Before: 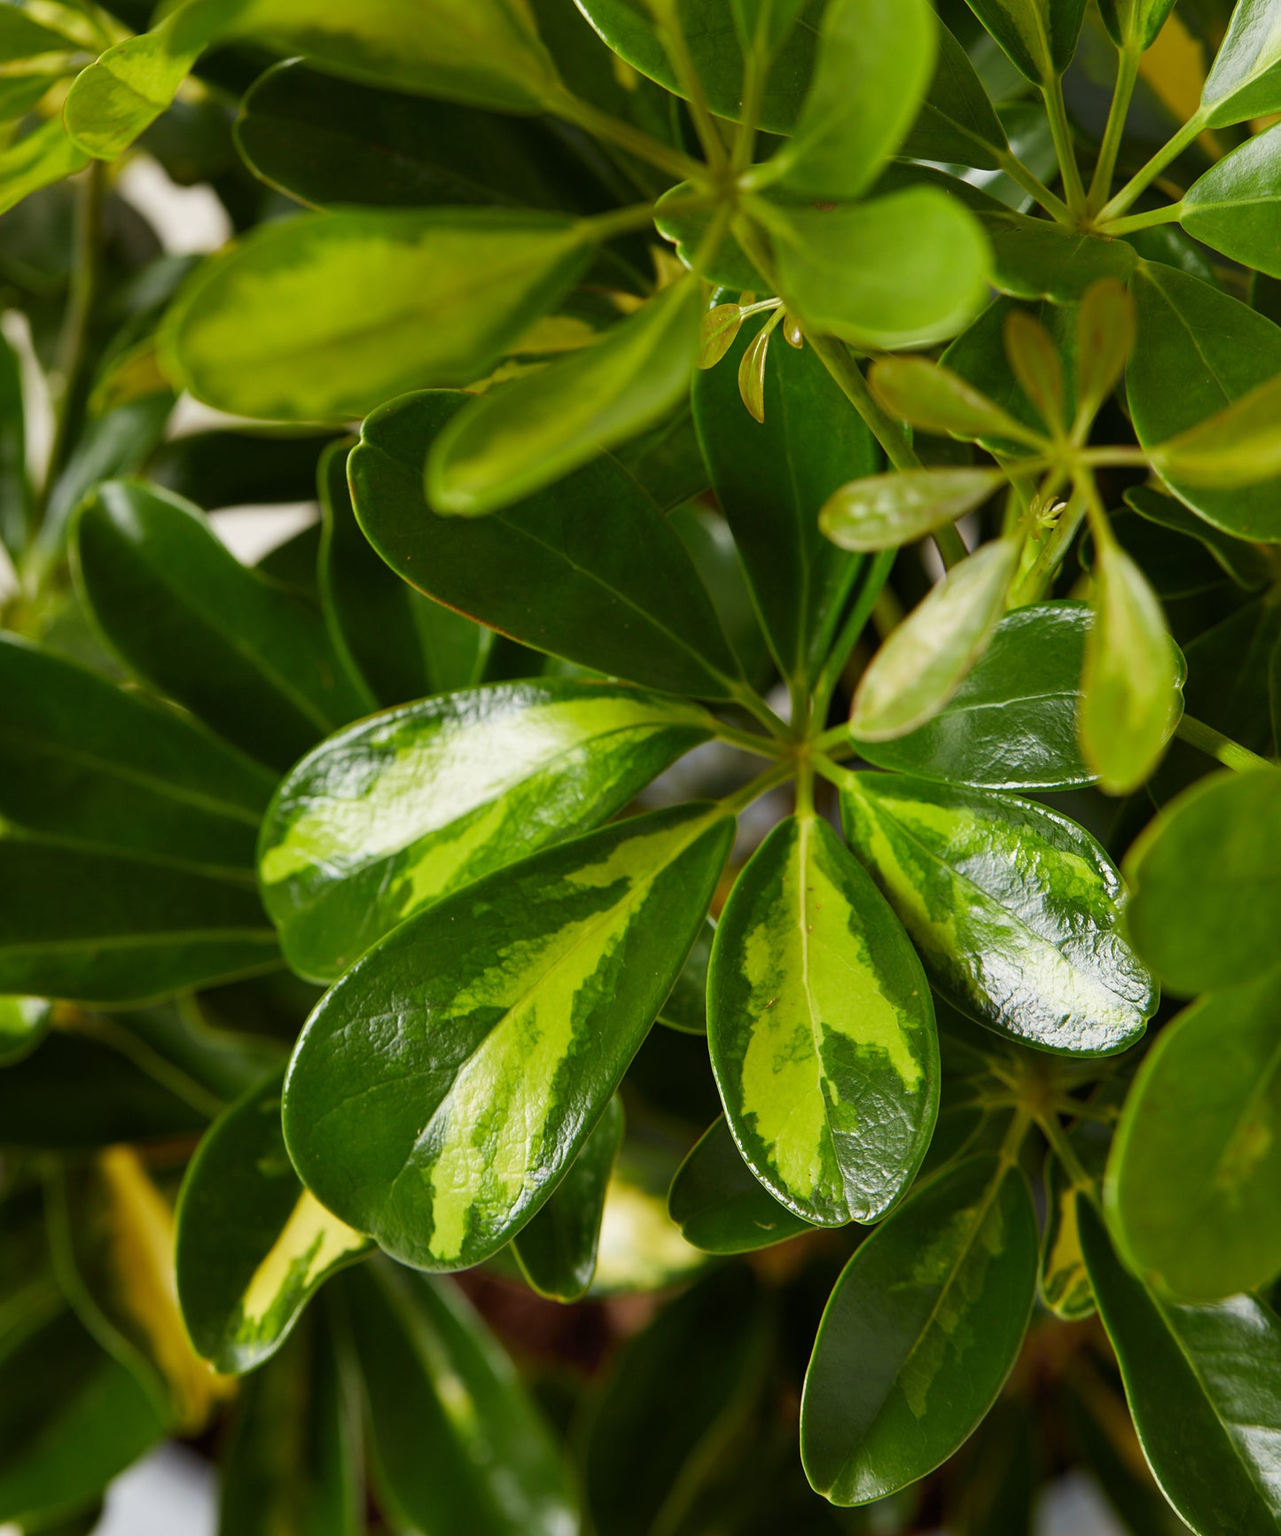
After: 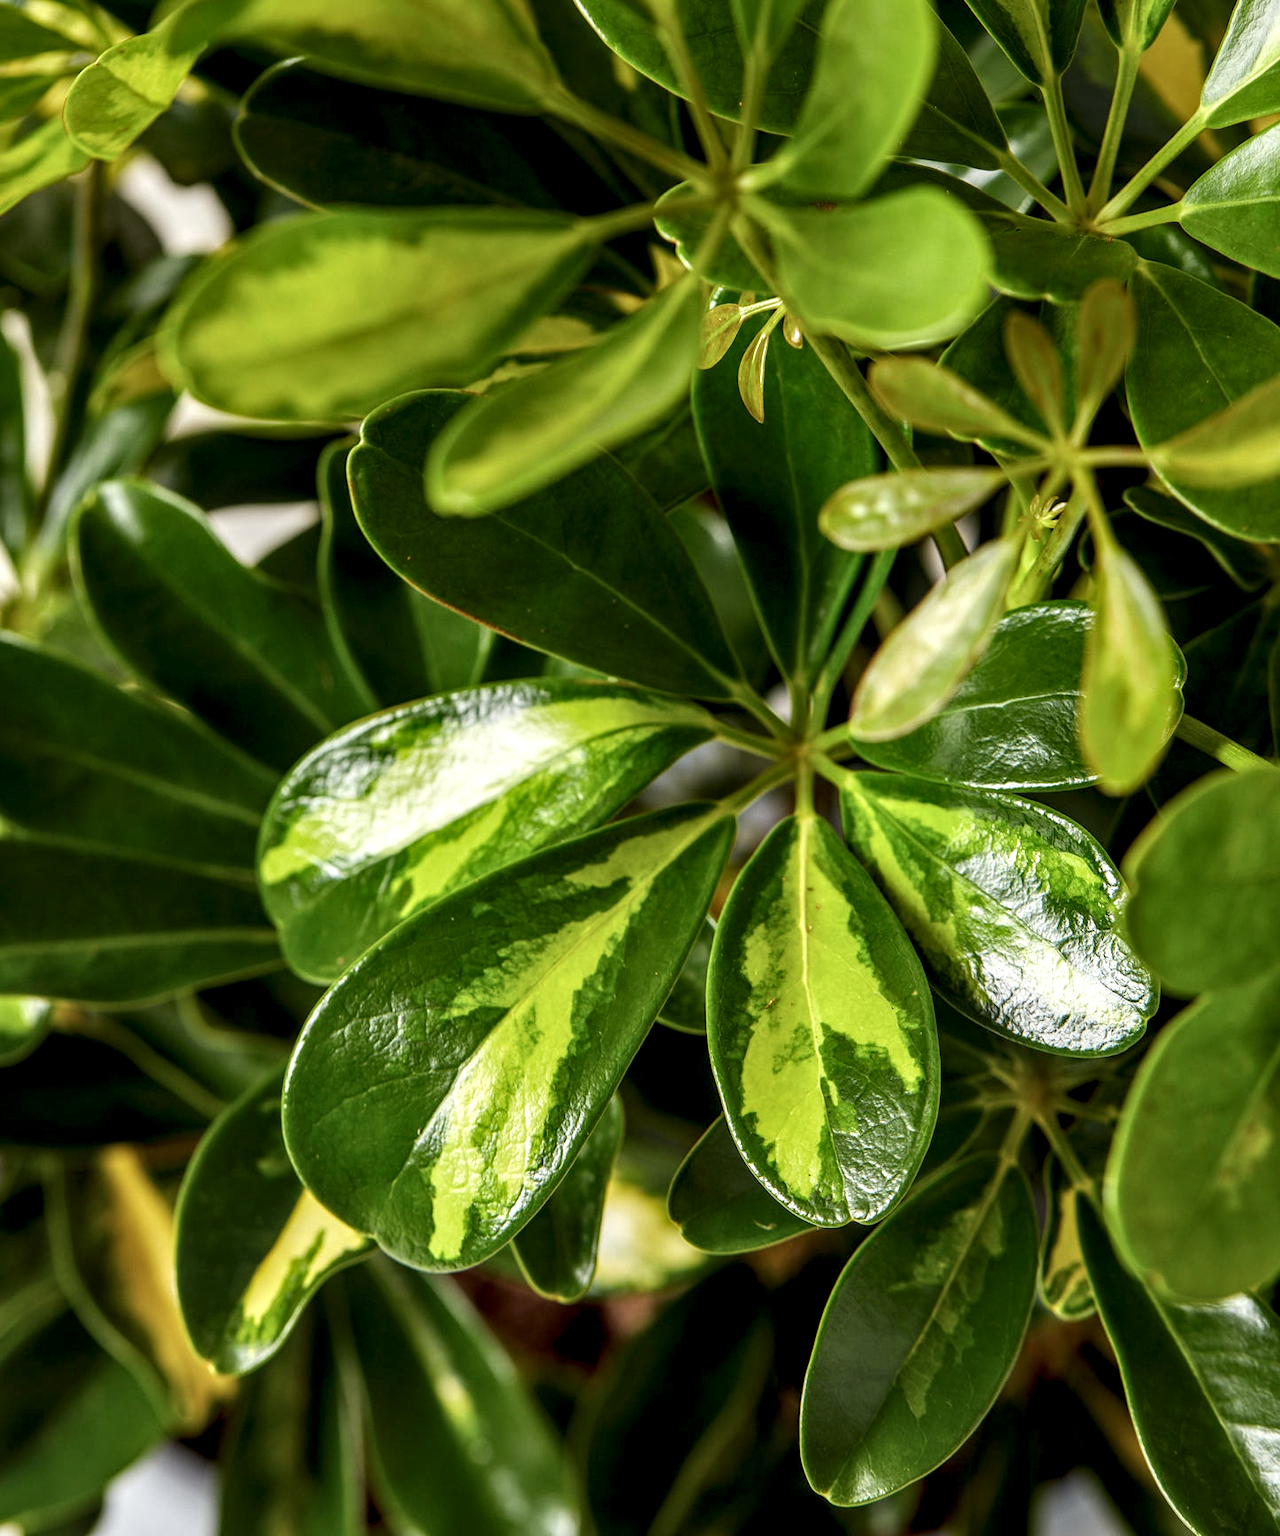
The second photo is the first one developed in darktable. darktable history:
exposure: compensate highlight preservation false
local contrast: highlights 0%, shadows 0%, detail 182%
